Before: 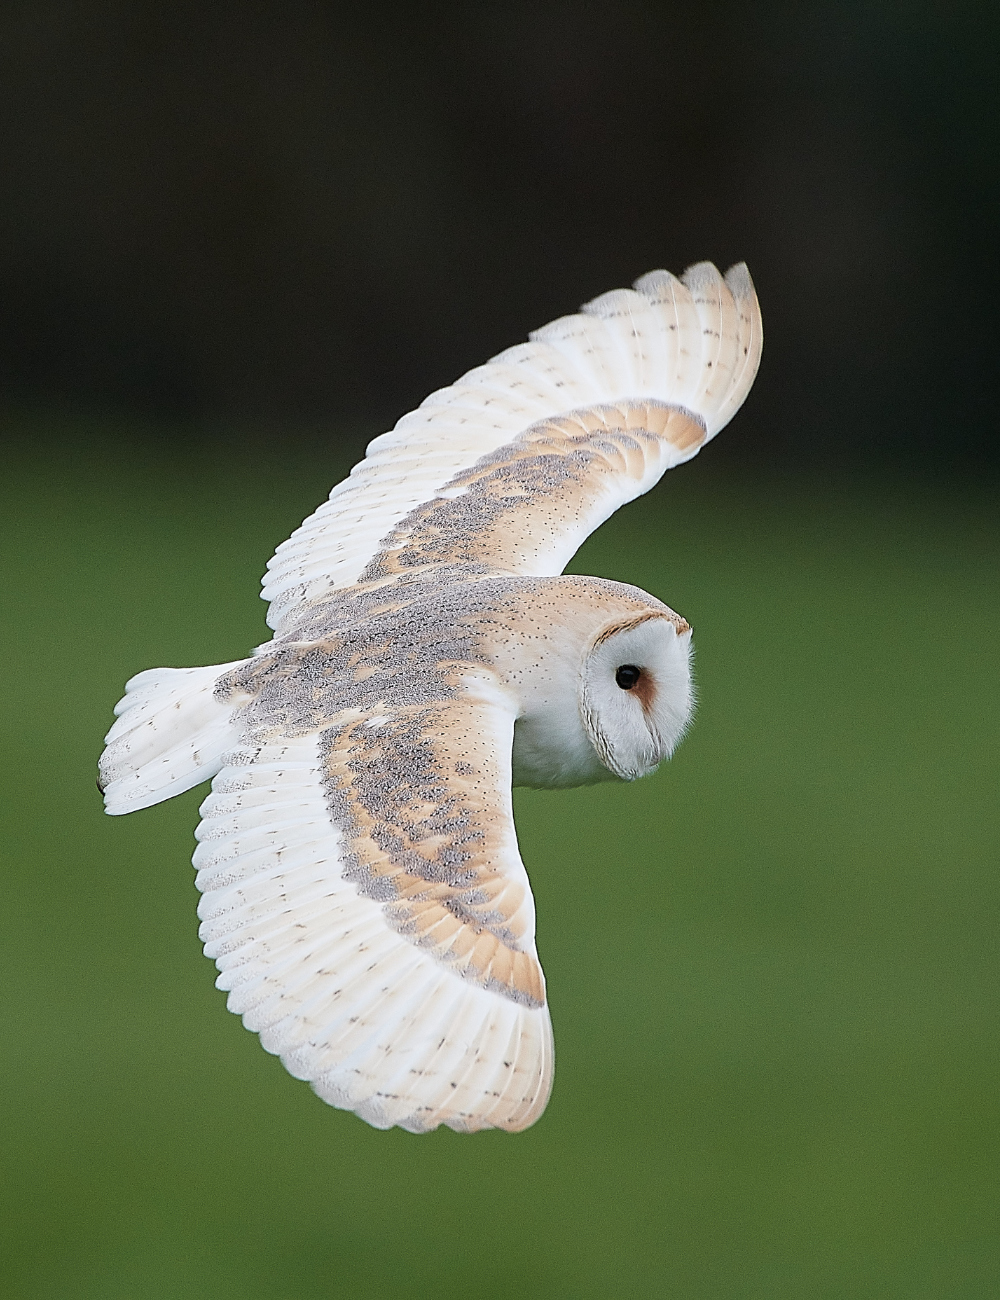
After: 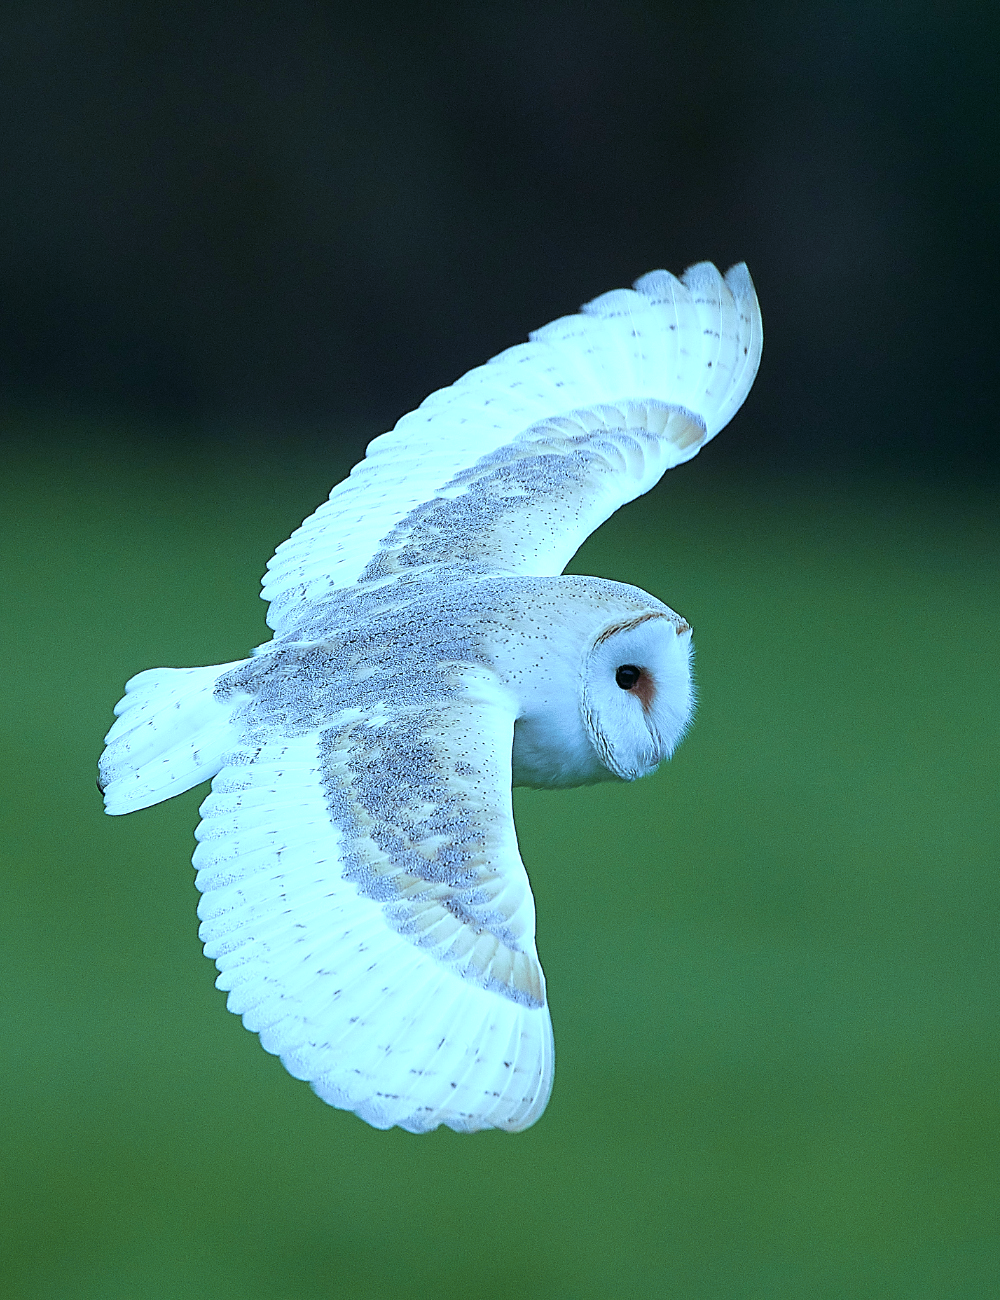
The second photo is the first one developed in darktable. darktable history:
velvia: on, module defaults
color balance: mode lift, gamma, gain (sRGB), lift [0.997, 0.979, 1.021, 1.011], gamma [1, 1.084, 0.916, 0.998], gain [1, 0.87, 1.13, 1.101], contrast 4.55%, contrast fulcrum 38.24%, output saturation 104.09%
white balance: red 0.871, blue 1.249
